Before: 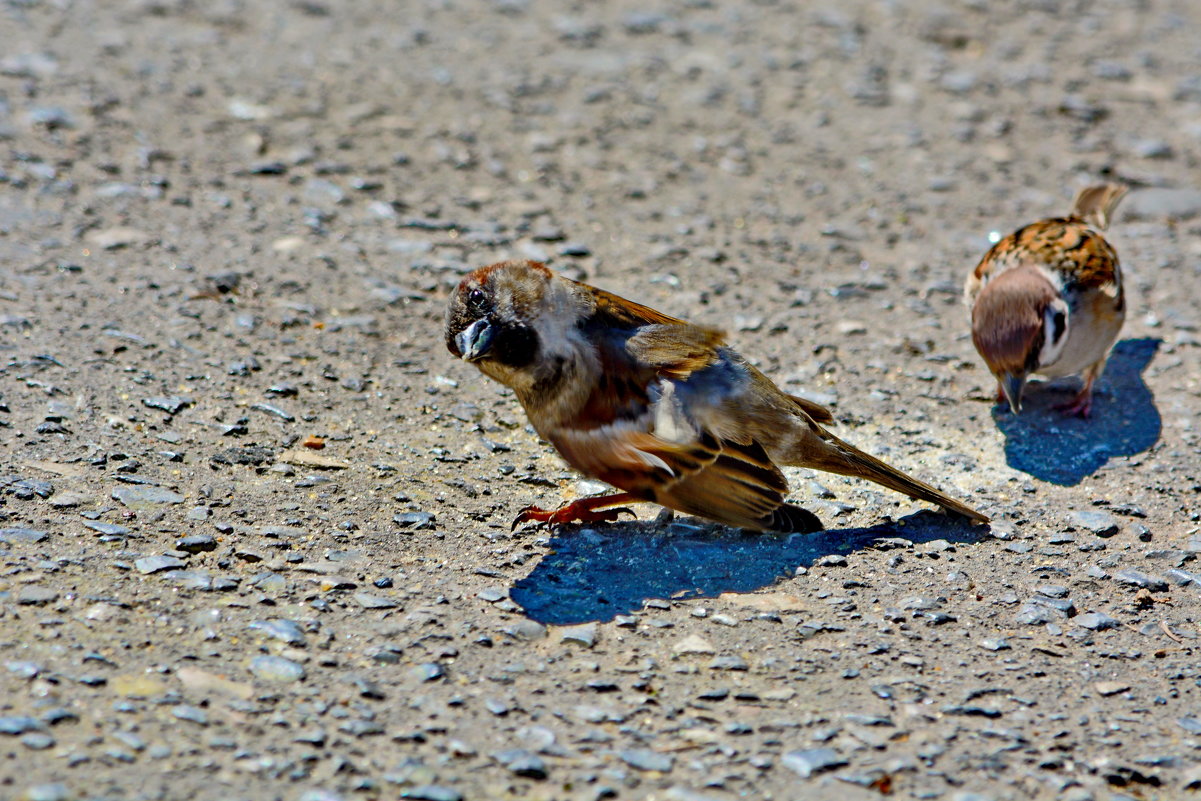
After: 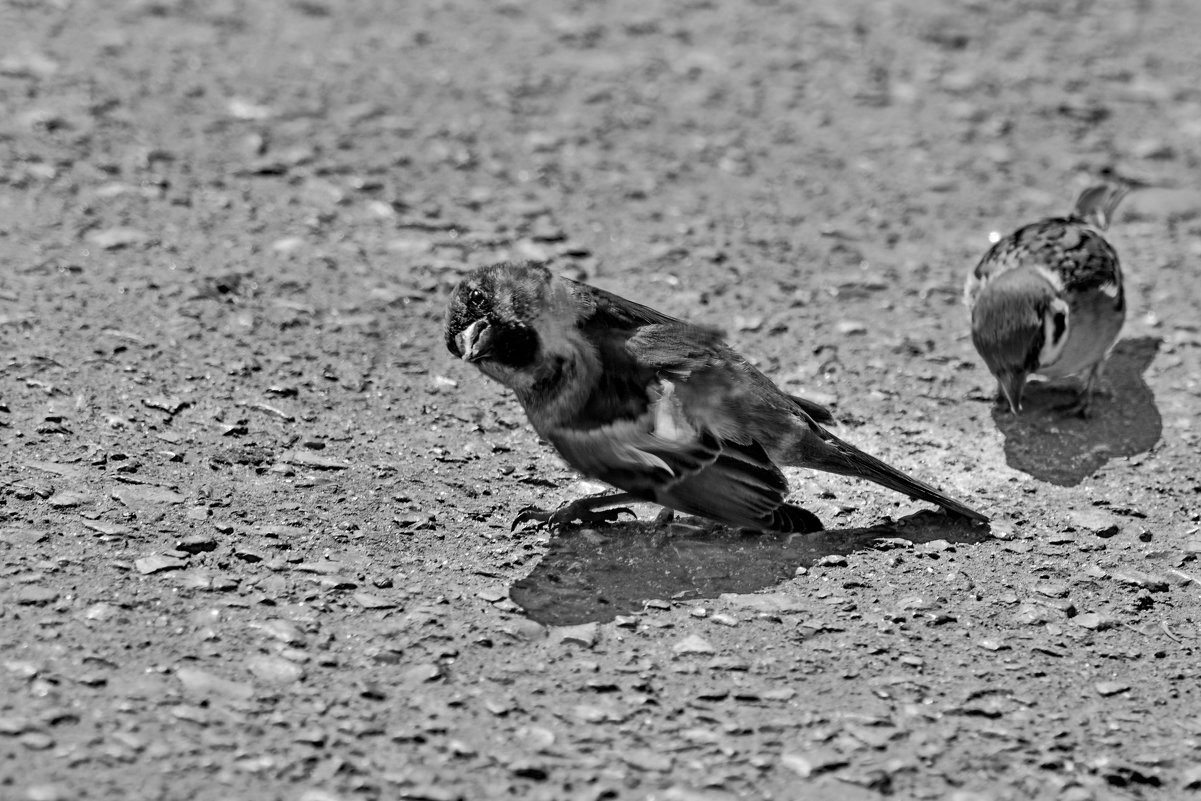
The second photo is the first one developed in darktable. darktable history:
color calibration: output gray [0.253, 0.26, 0.487, 0], illuminant F (fluorescent), F source F9 (Cool White Deluxe 4150 K) – high CRI, x 0.374, y 0.373, temperature 4155.31 K
